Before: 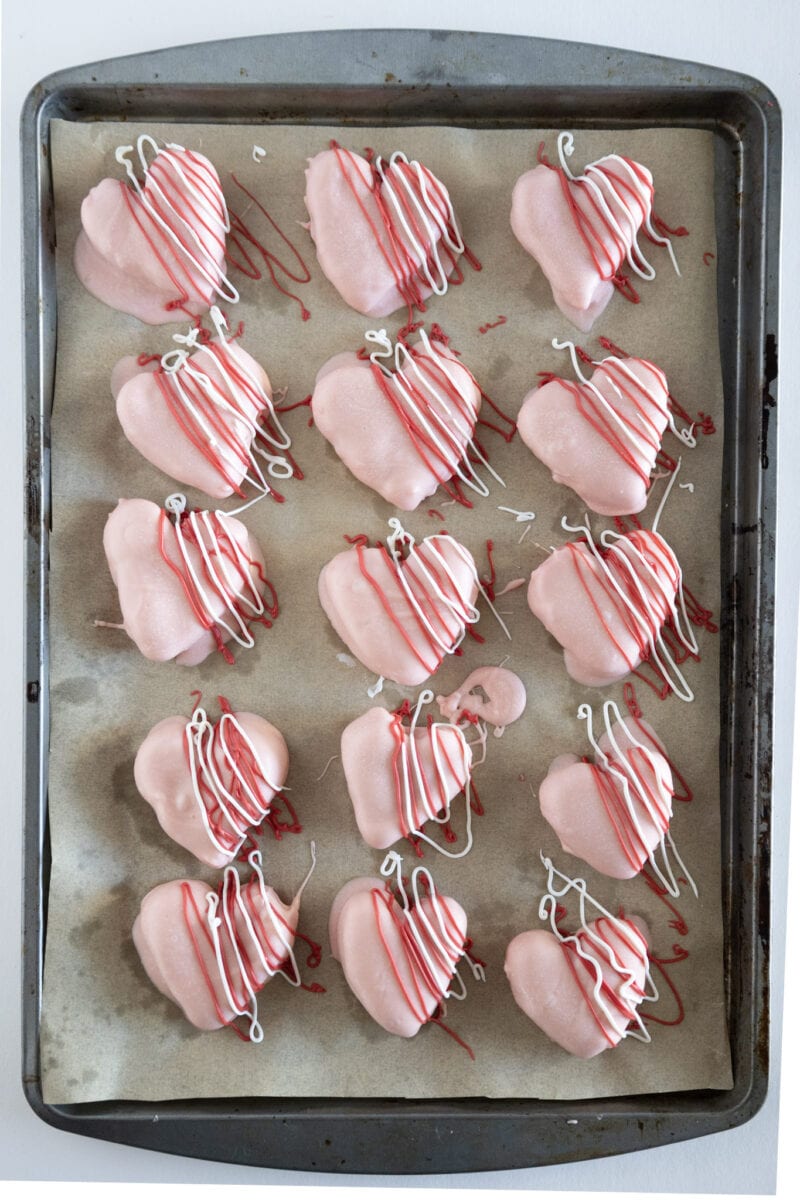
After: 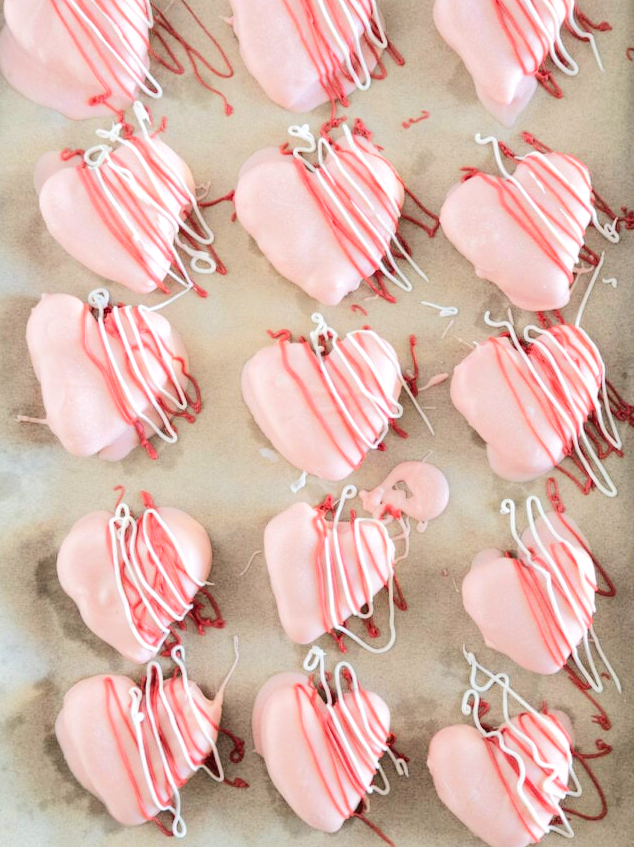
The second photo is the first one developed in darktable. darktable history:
crop: left 9.72%, top 17.085%, right 10.914%, bottom 12.31%
tone equalizer: -7 EV 0.154 EV, -6 EV 0.57 EV, -5 EV 1.14 EV, -4 EV 1.37 EV, -3 EV 1.14 EV, -2 EV 0.6 EV, -1 EV 0.161 EV, edges refinement/feathering 500, mask exposure compensation -1.57 EV, preserve details no
